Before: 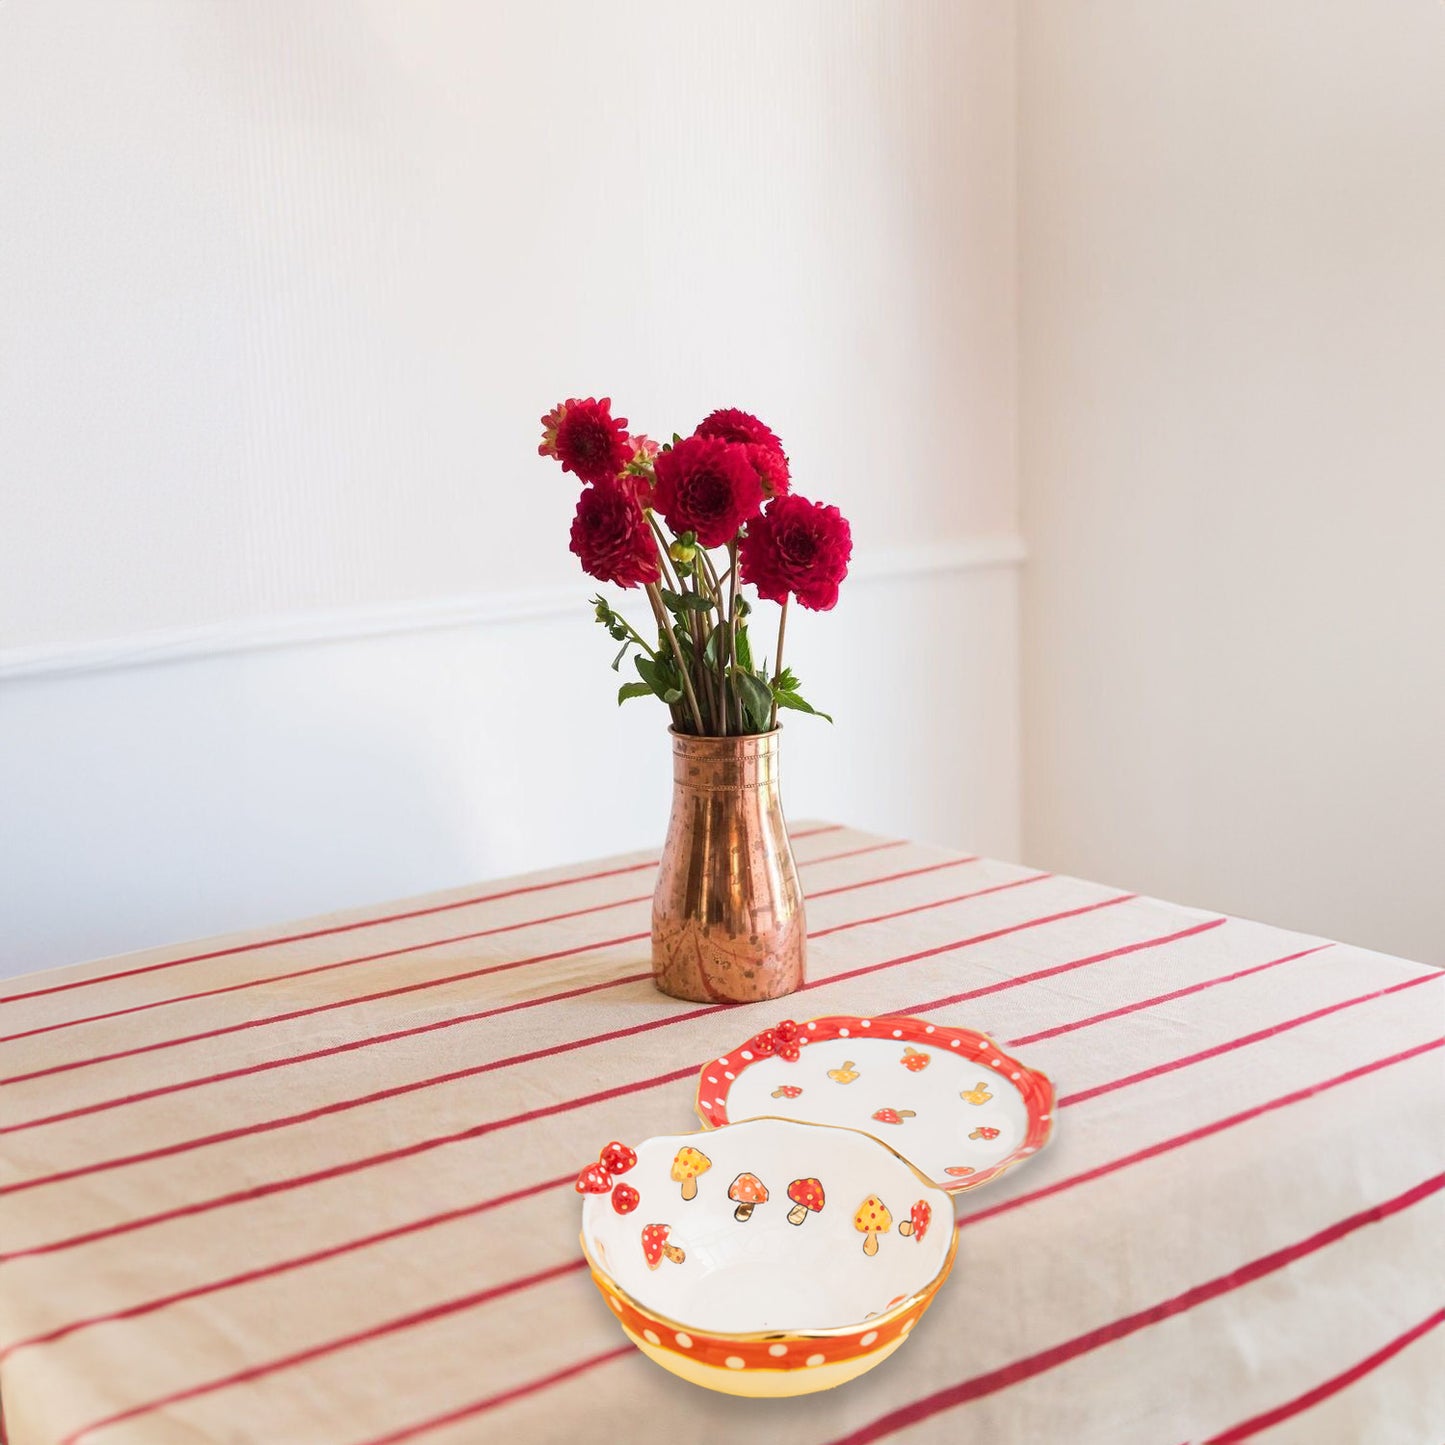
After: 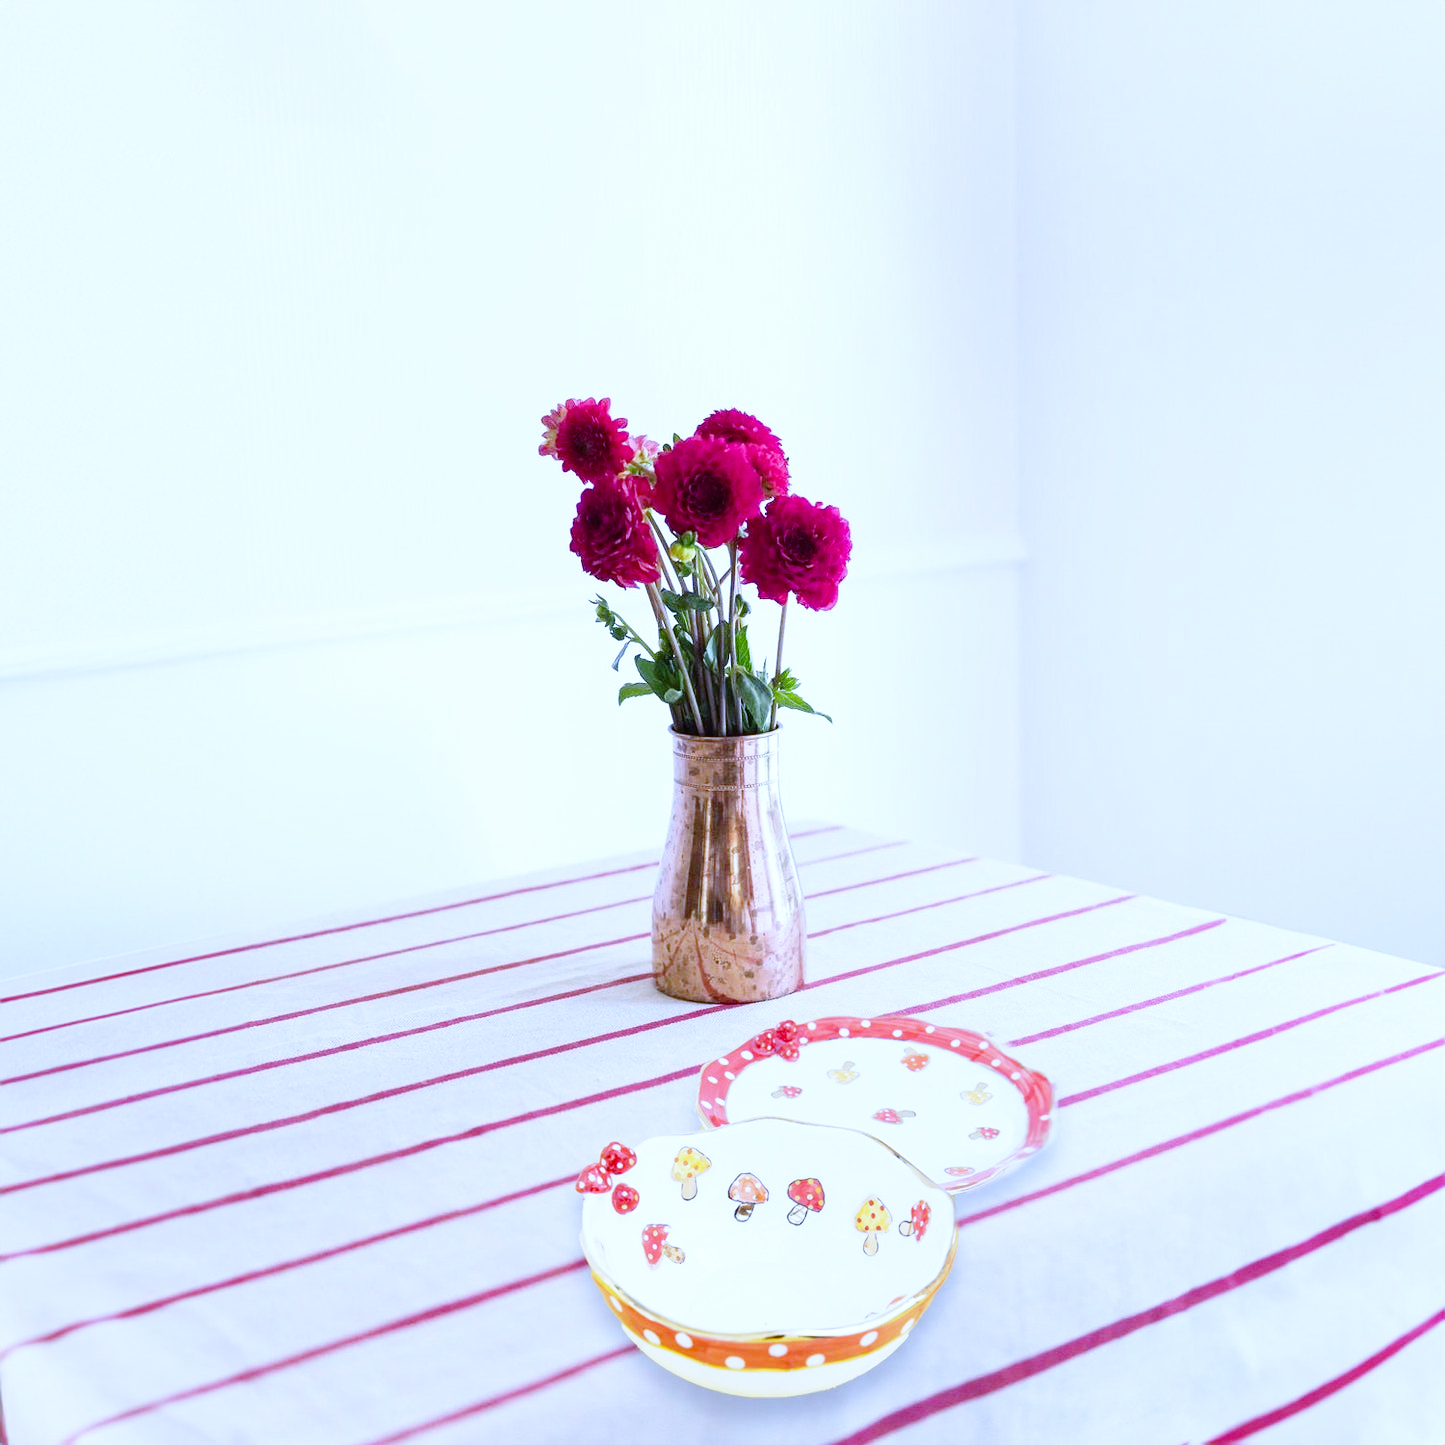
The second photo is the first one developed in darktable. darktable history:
white balance: red 0.766, blue 1.537
base curve: curves: ch0 [(0, 0) (0.008, 0.007) (0.022, 0.029) (0.048, 0.089) (0.092, 0.197) (0.191, 0.399) (0.275, 0.534) (0.357, 0.65) (0.477, 0.78) (0.542, 0.833) (0.799, 0.973) (1, 1)], preserve colors none
